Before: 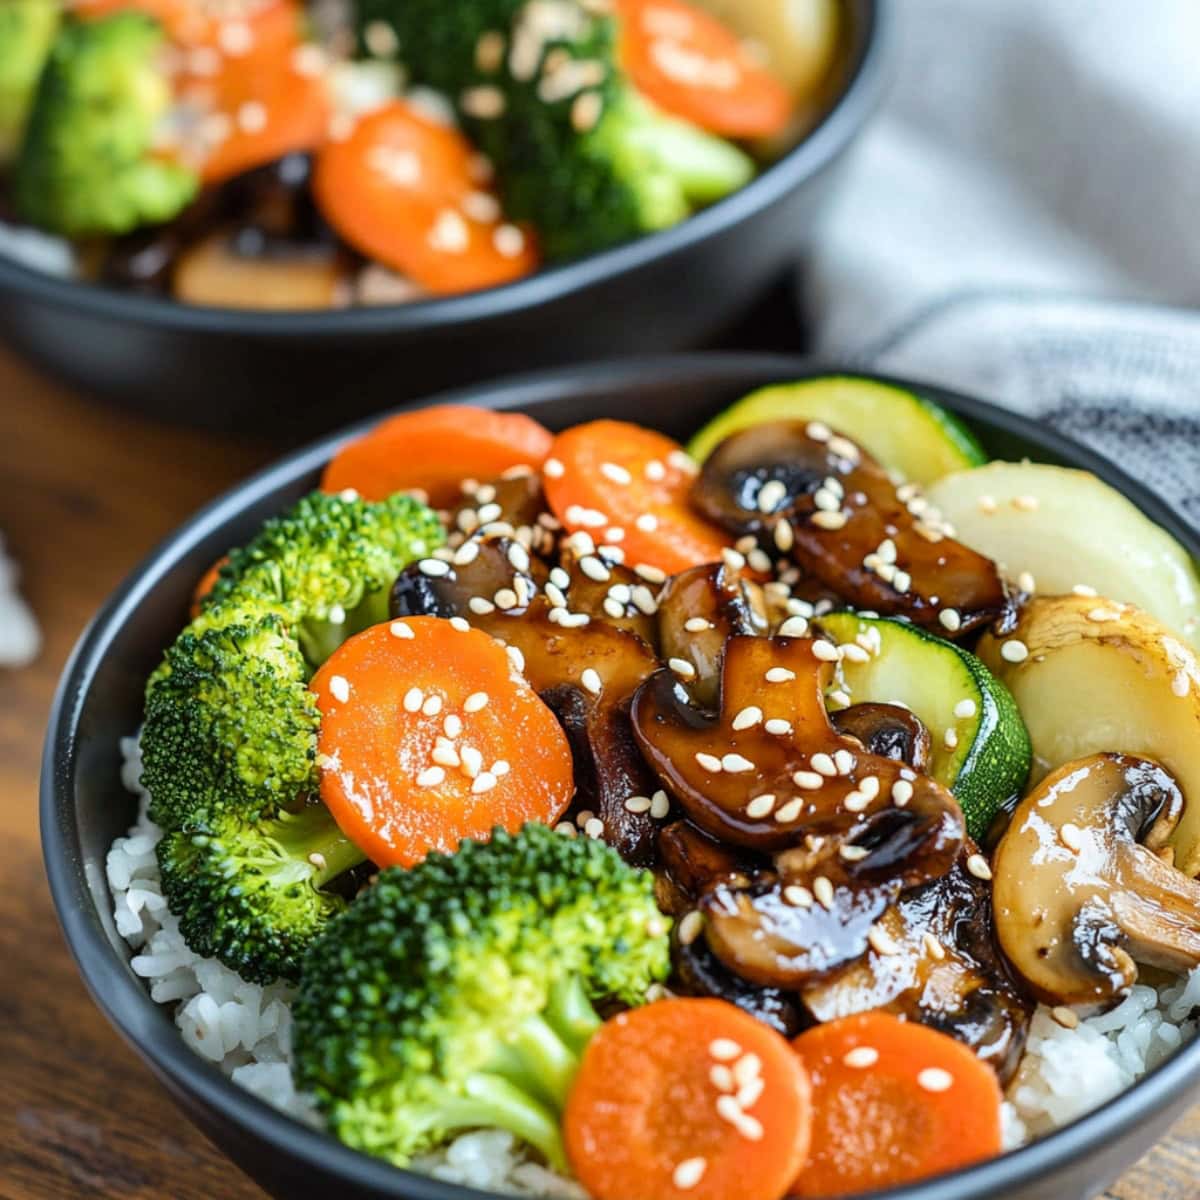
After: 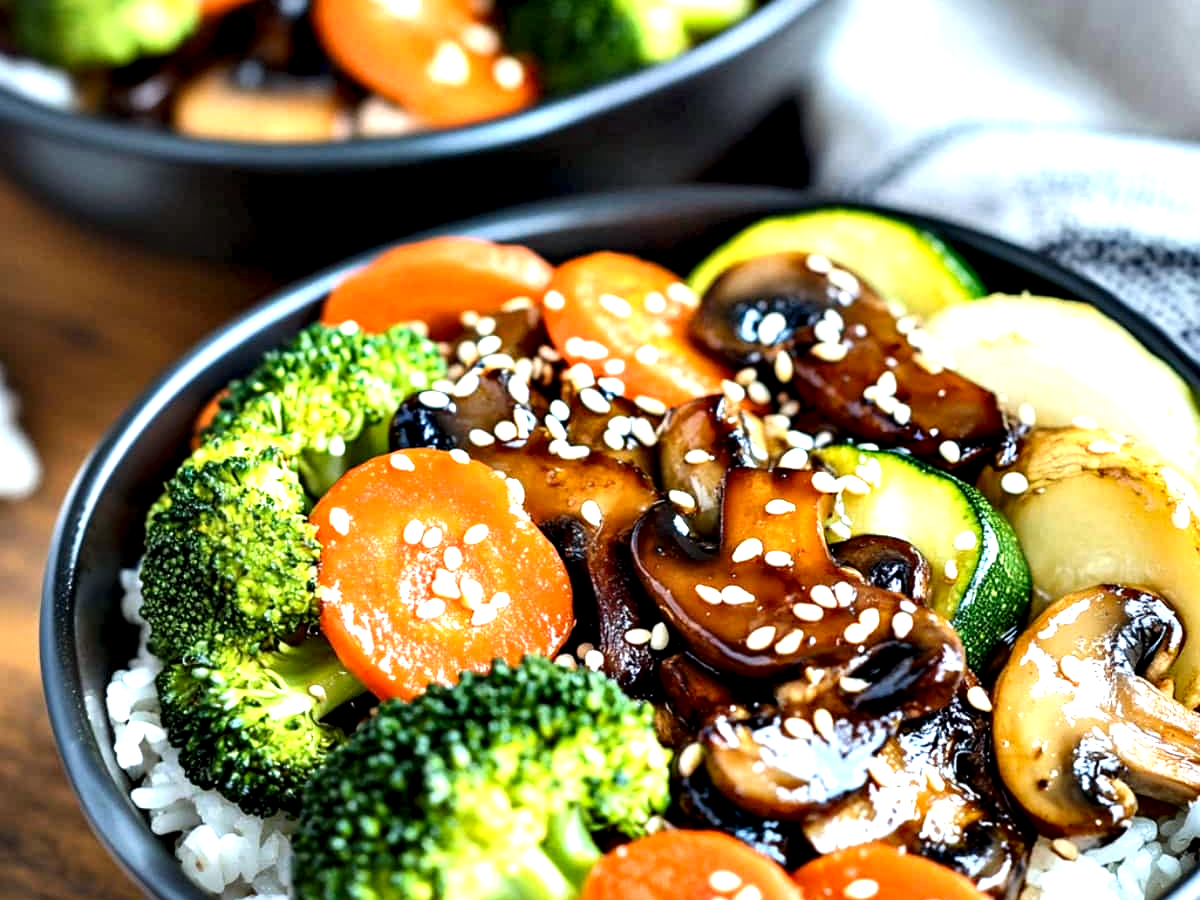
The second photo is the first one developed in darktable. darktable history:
crop: top 14.006%, bottom 10.928%
exposure: black level correction -0.002, exposure 0.537 EV, compensate highlight preservation false
contrast equalizer: y [[0.6 ×6], [0.55 ×6], [0 ×6], [0 ×6], [0 ×6]]
